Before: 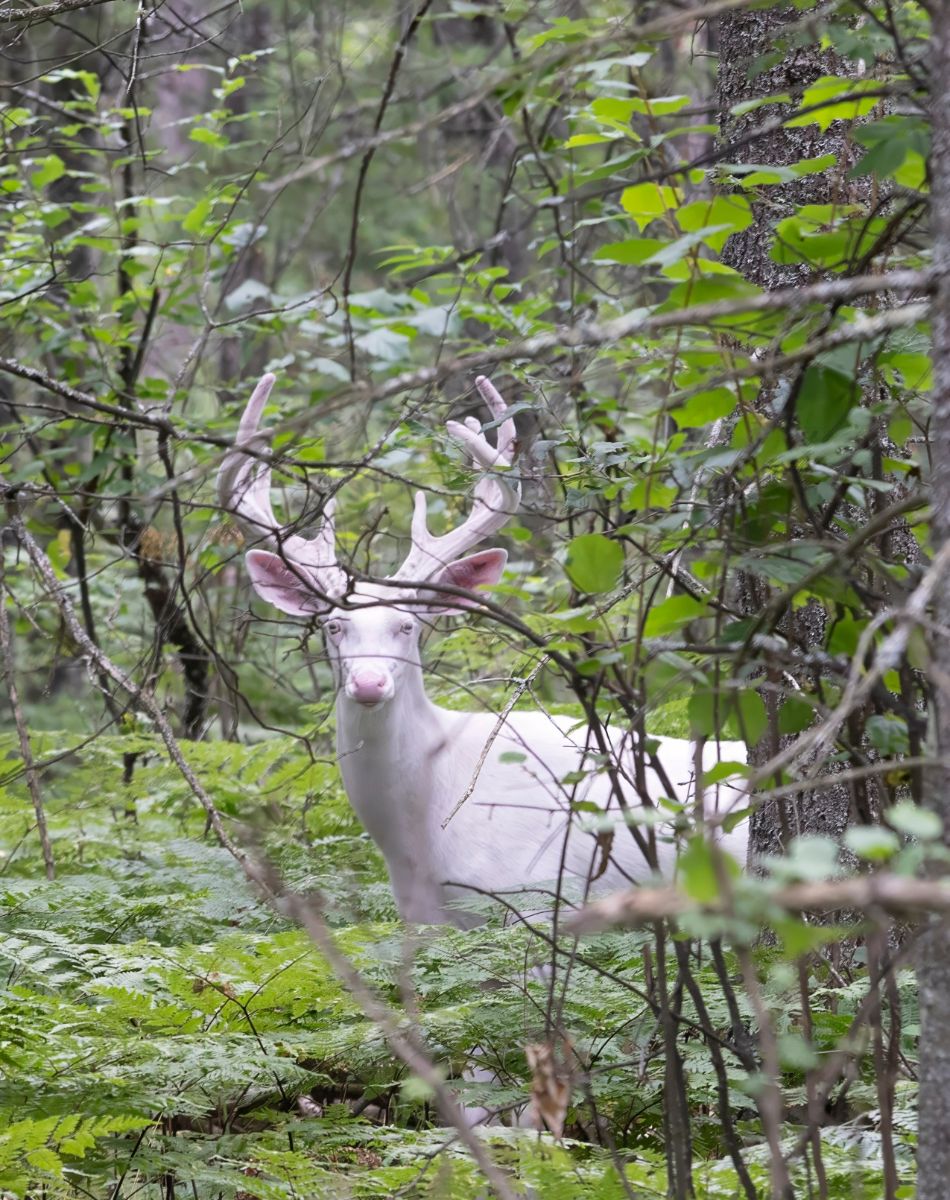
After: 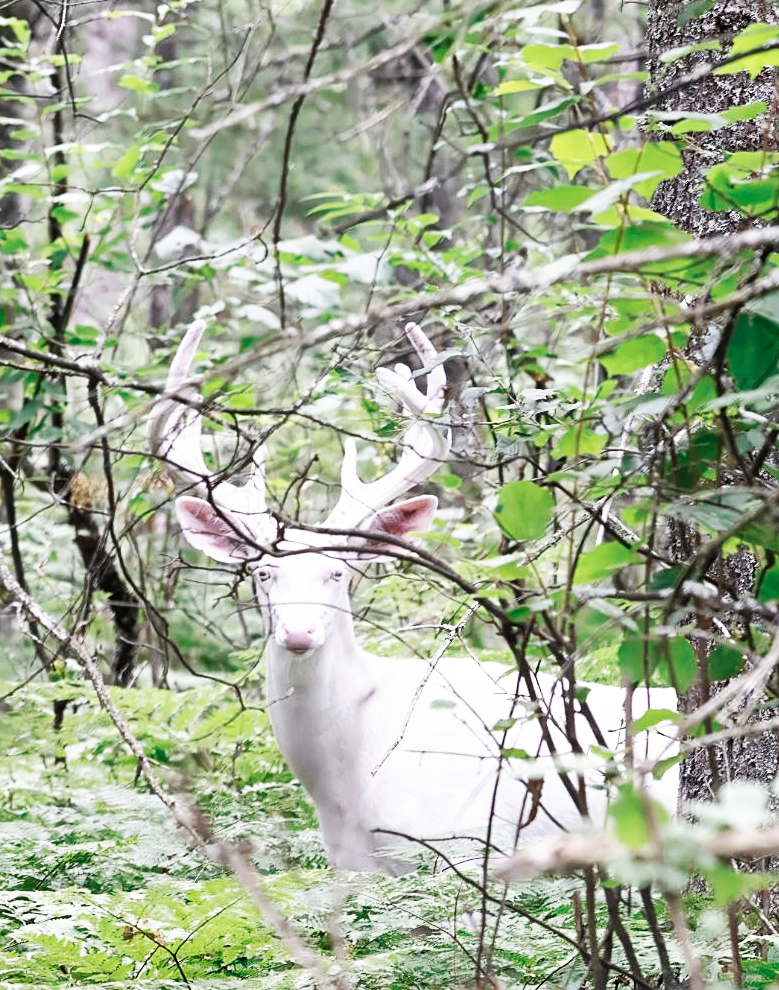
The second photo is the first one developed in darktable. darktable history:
base curve: curves: ch0 [(0, 0) (0.007, 0.004) (0.027, 0.03) (0.046, 0.07) (0.207, 0.54) (0.442, 0.872) (0.673, 0.972) (1, 1)], preserve colors none
crop and rotate: left 7.427%, top 4.42%, right 10.508%, bottom 13.014%
shadows and highlights: shadows 31.71, highlights -32.89, soften with gaussian
color zones: curves: ch0 [(0, 0.5) (0.125, 0.4) (0.25, 0.5) (0.375, 0.4) (0.5, 0.4) (0.625, 0.35) (0.75, 0.35) (0.875, 0.5)]; ch1 [(0, 0.35) (0.125, 0.45) (0.25, 0.35) (0.375, 0.35) (0.5, 0.35) (0.625, 0.35) (0.75, 0.45) (0.875, 0.35)]; ch2 [(0, 0.6) (0.125, 0.5) (0.25, 0.5) (0.375, 0.6) (0.5, 0.6) (0.625, 0.5) (0.75, 0.5) (0.875, 0.5)]
sharpen: amount 0.218
